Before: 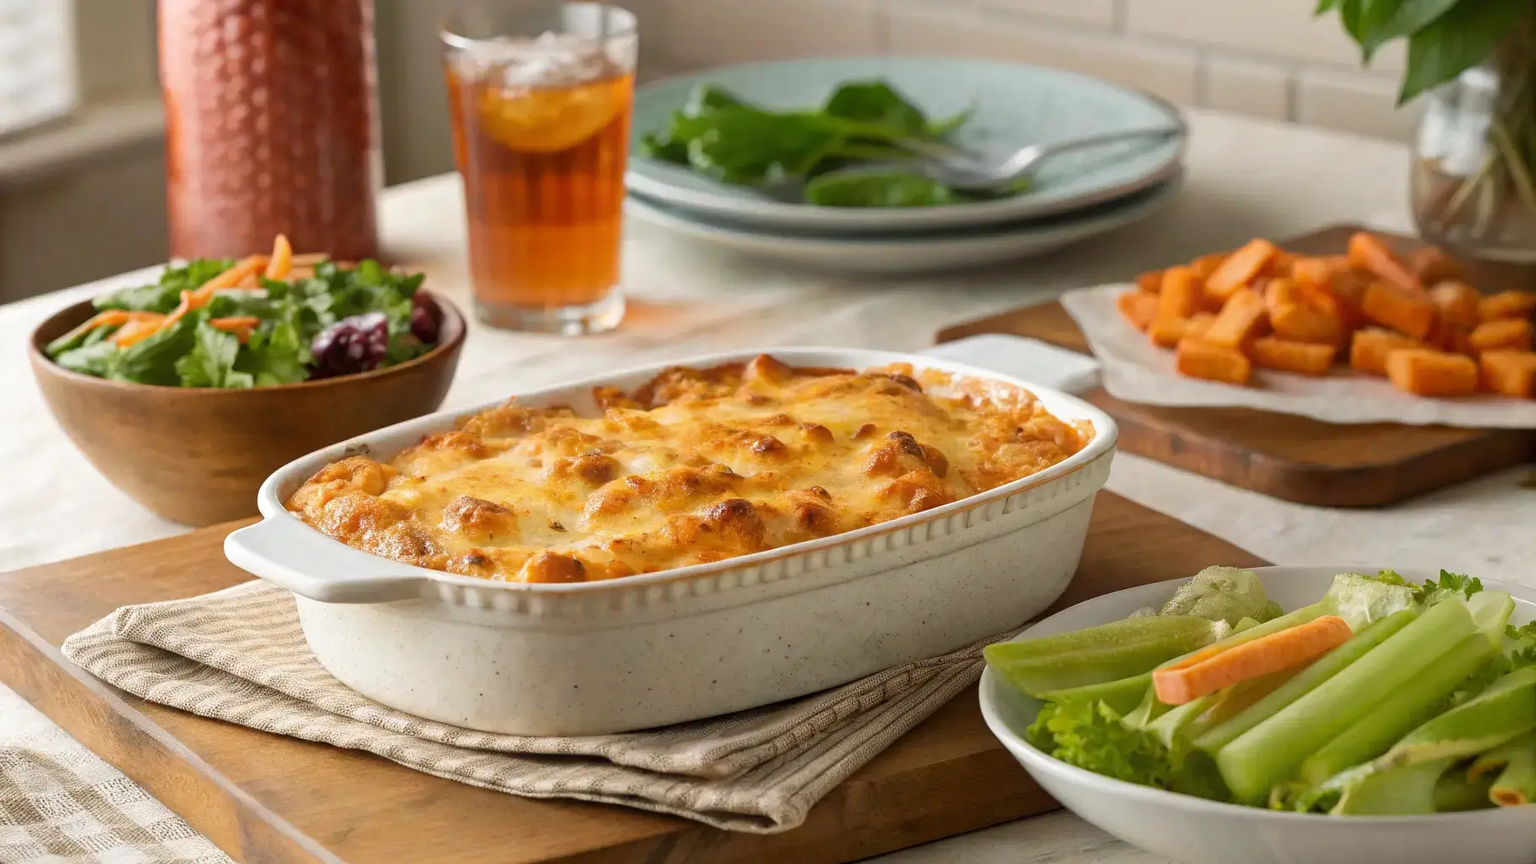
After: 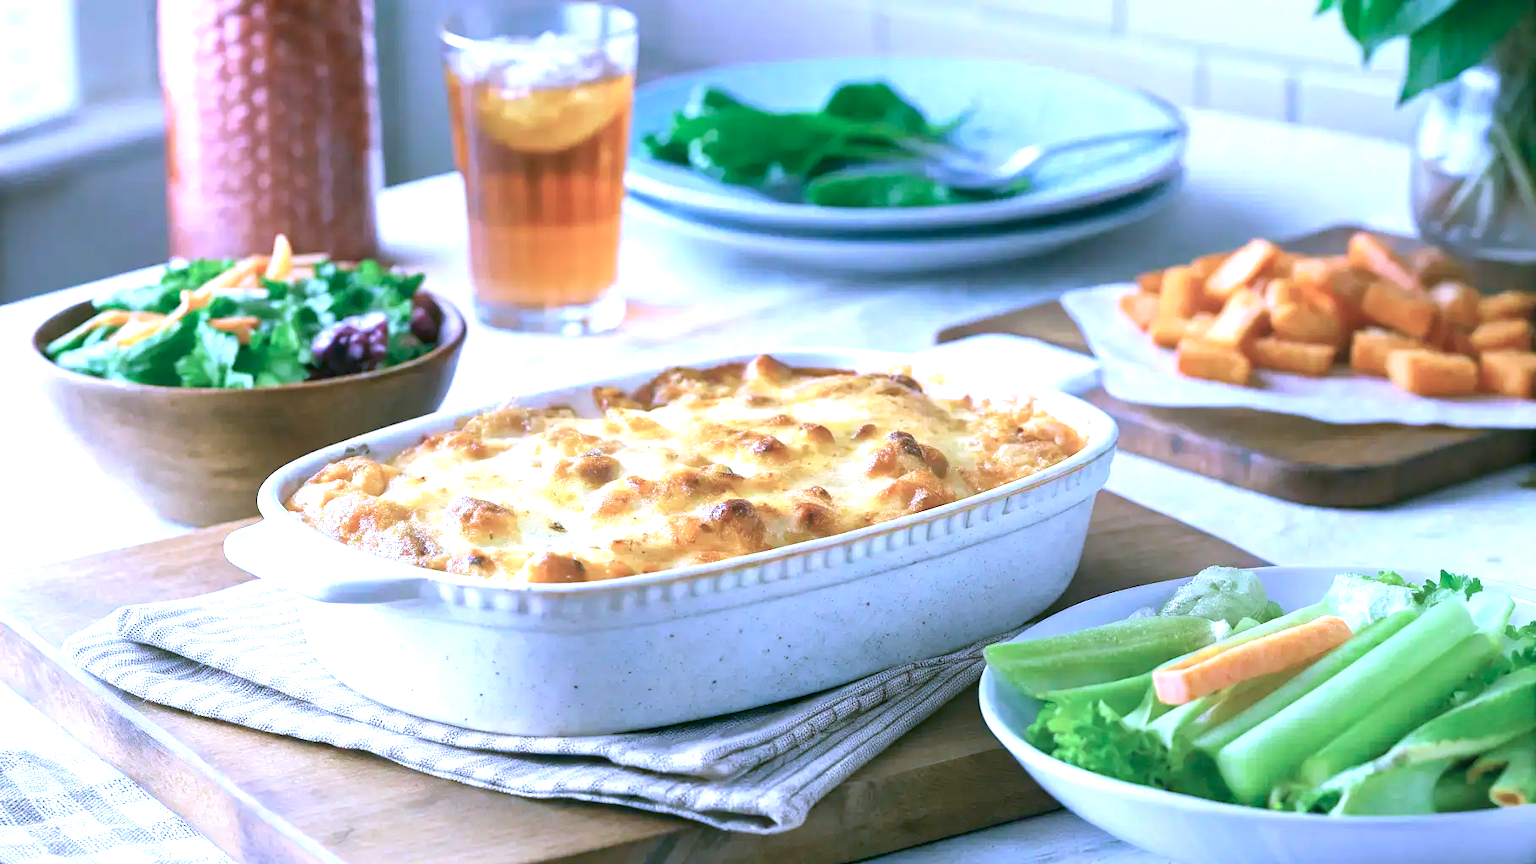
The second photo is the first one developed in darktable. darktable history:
color correction: highlights a* 5.17, highlights b* 24.8, shadows a* -15.98, shadows b* 3.81
exposure: black level correction 0, exposure 1.105 EV, compensate exposure bias true, compensate highlight preservation false
color calibration: illuminant as shot in camera, x 0.482, y 0.431, temperature 2431.6 K
